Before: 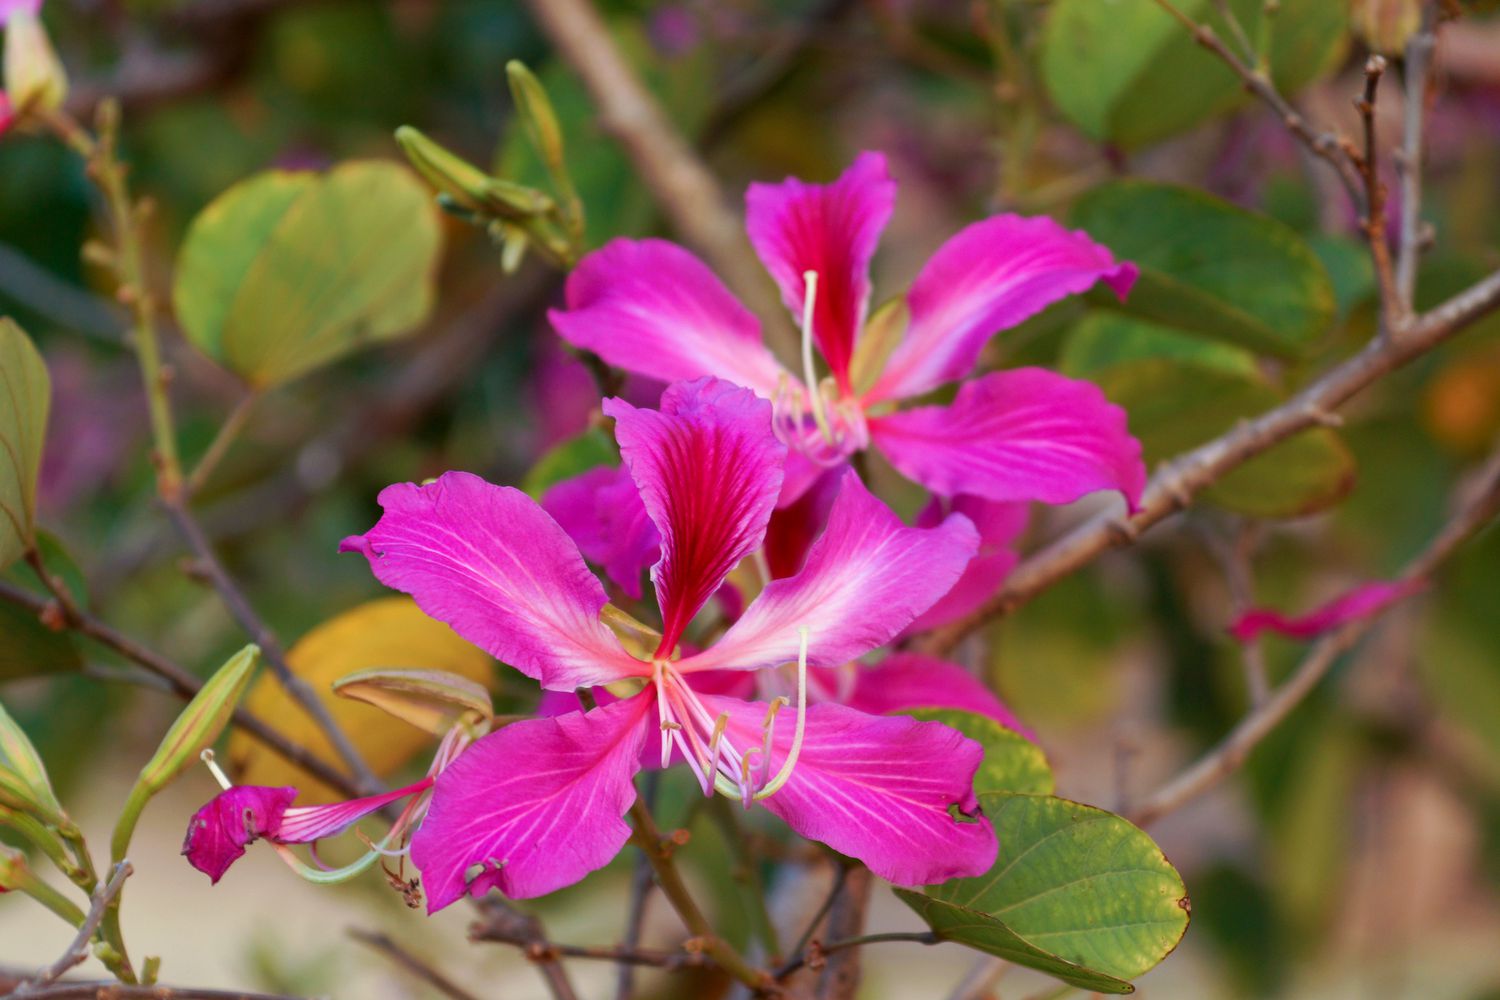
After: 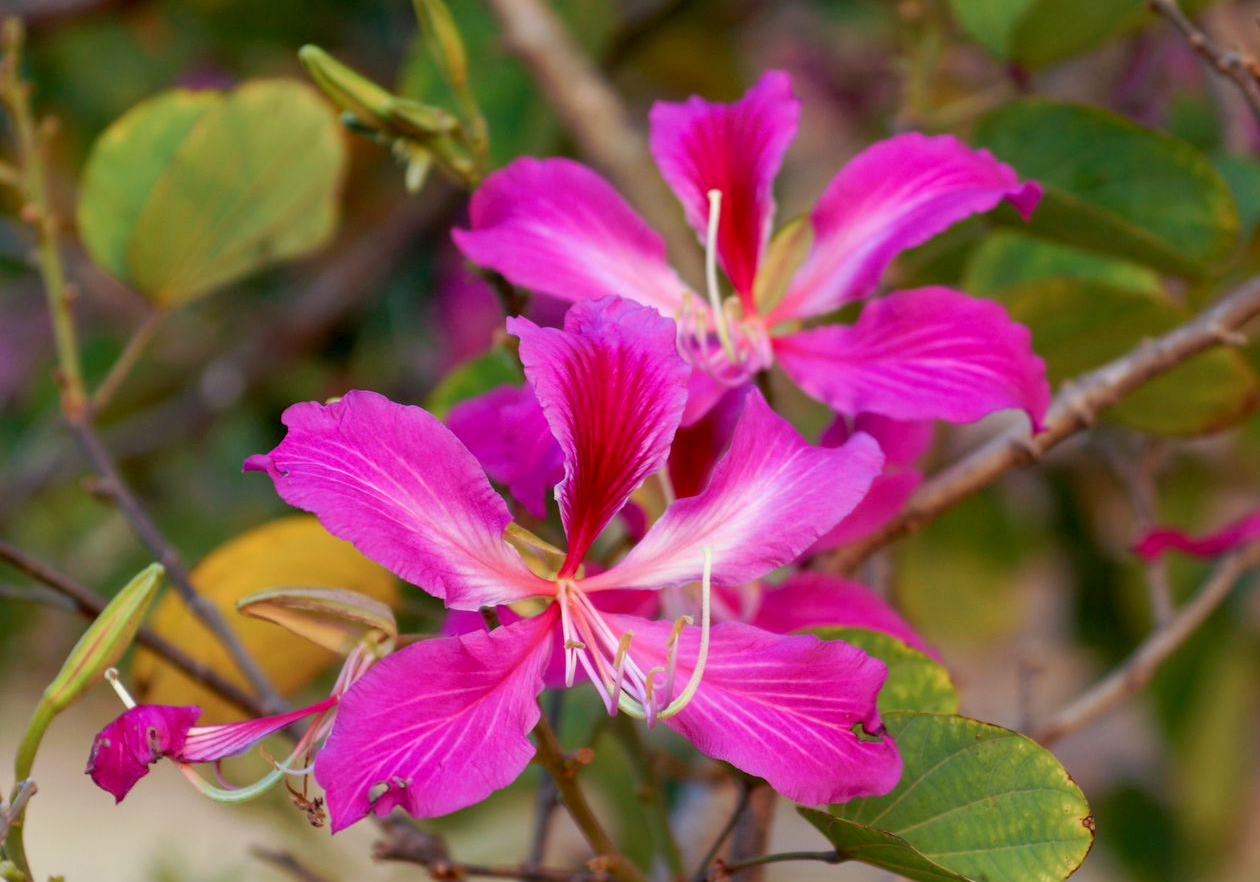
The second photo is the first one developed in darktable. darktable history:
exposure: black level correction 0.005, exposure 0.001 EV, compensate highlight preservation false
crop: left 6.446%, top 8.188%, right 9.538%, bottom 3.548%
